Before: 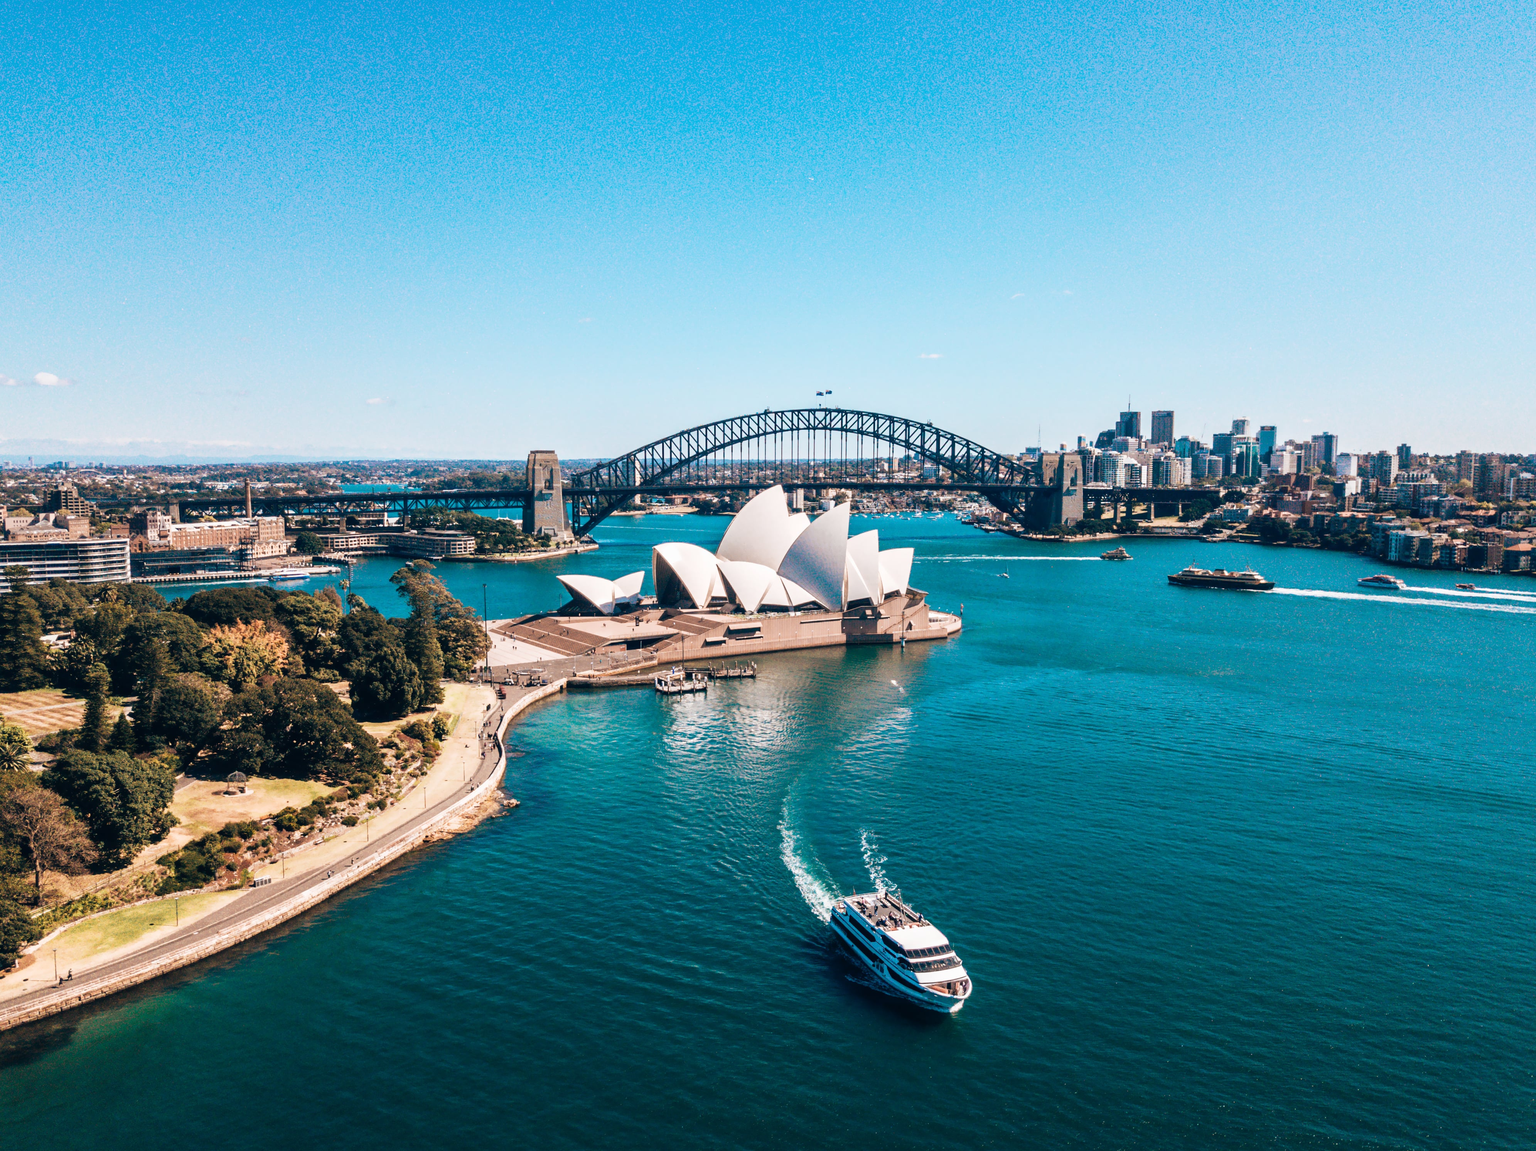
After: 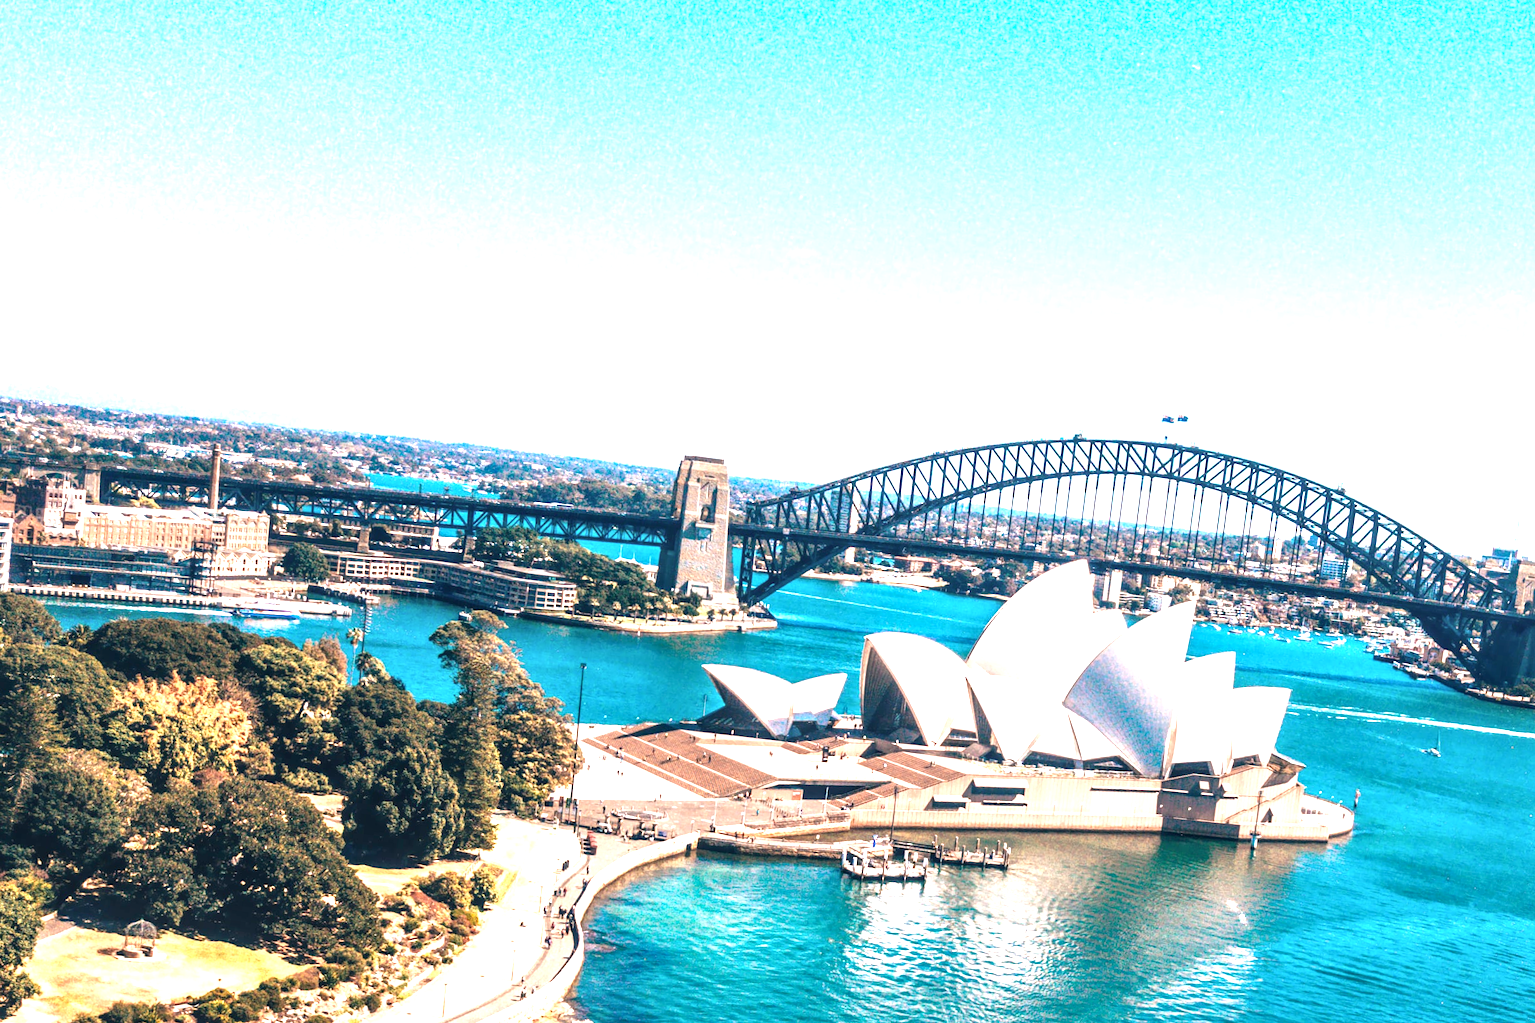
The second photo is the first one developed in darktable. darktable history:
exposure: black level correction 0, exposure 1.192 EV, compensate highlight preservation false
local contrast: on, module defaults
crop and rotate: angle -6.9°, left 2.135%, top 7.023%, right 27.643%, bottom 30.539%
